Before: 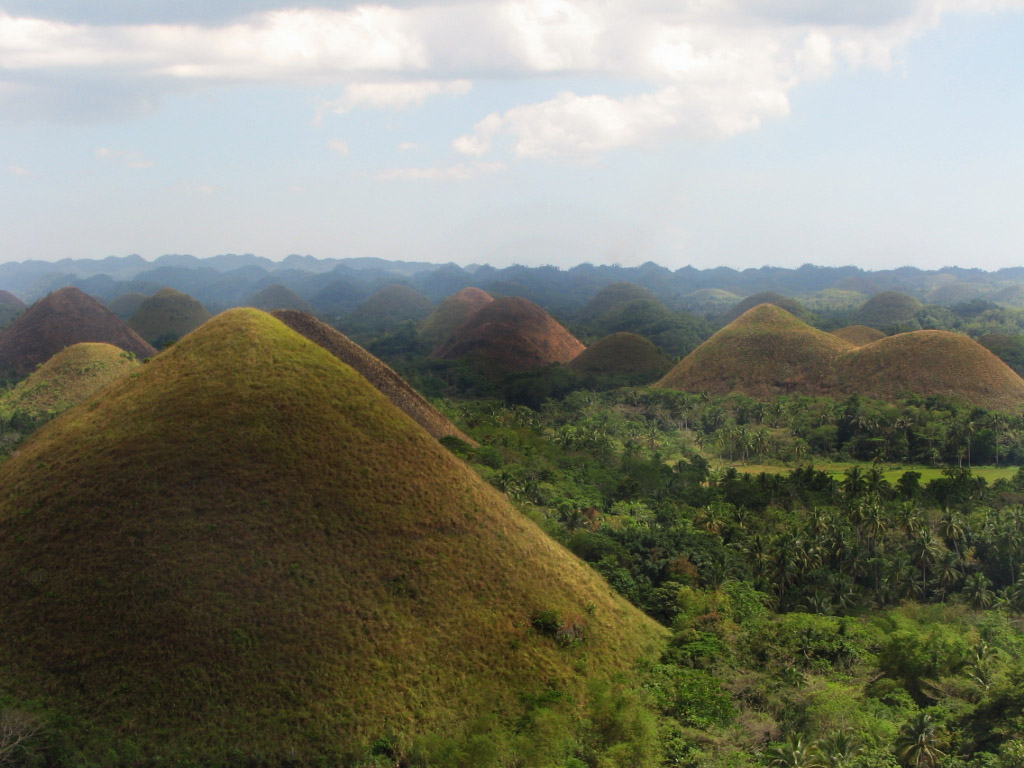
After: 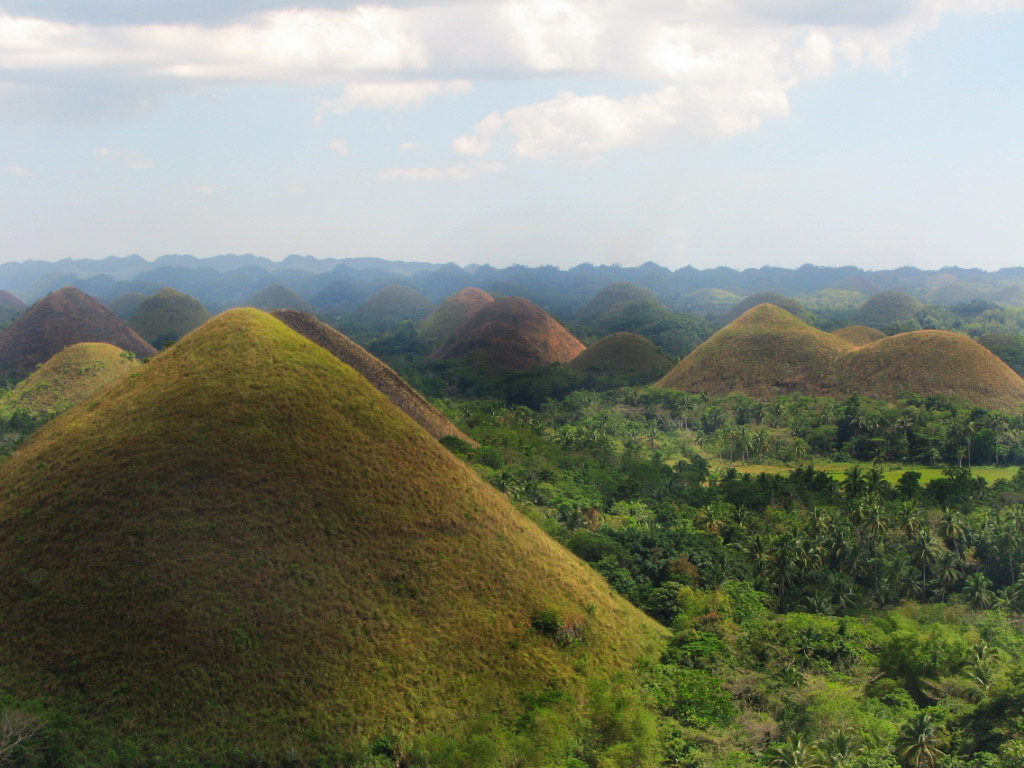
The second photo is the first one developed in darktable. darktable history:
color balance rgb: shadows lift › chroma 2.942%, shadows lift › hue 242.04°, perceptual saturation grading › global saturation 0.461%, perceptual brilliance grading › mid-tones 9.247%, perceptual brilliance grading › shadows 14.421%
